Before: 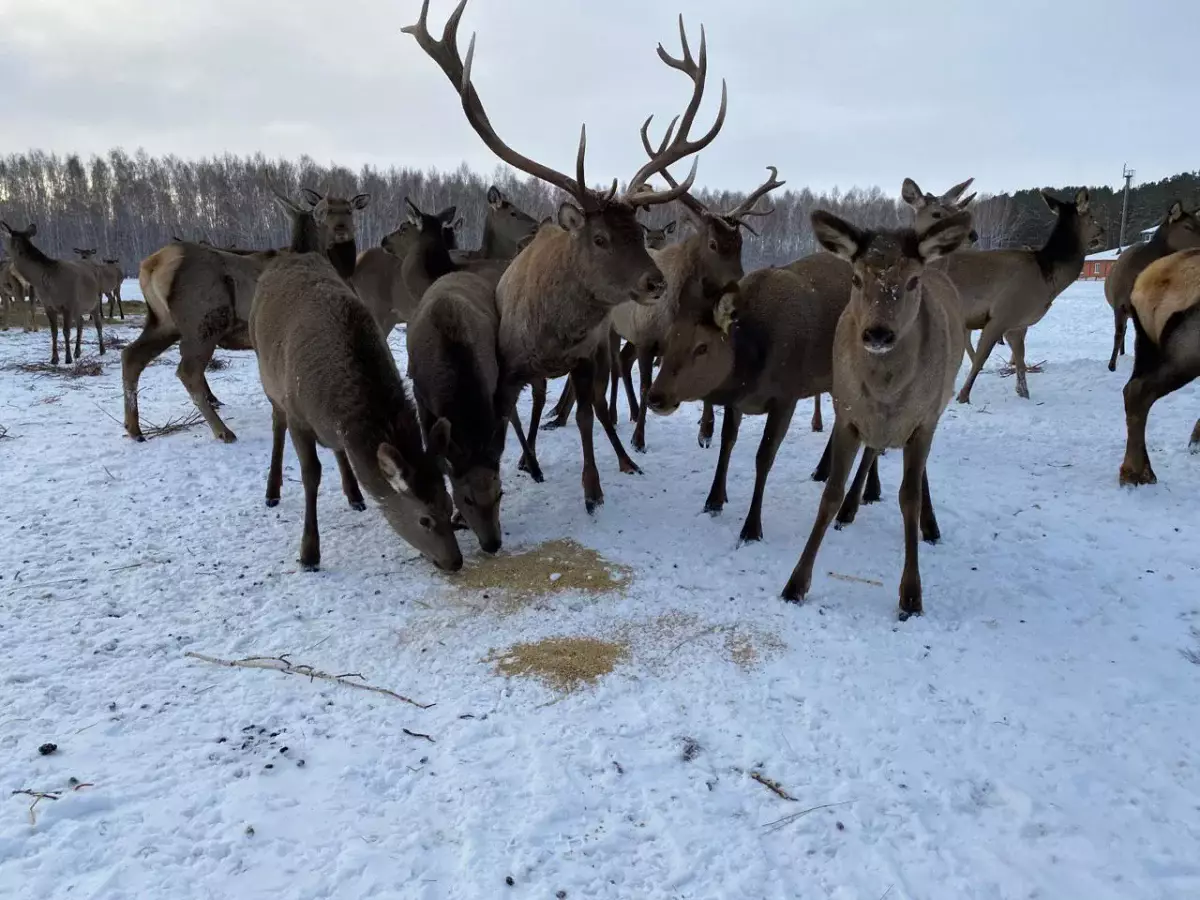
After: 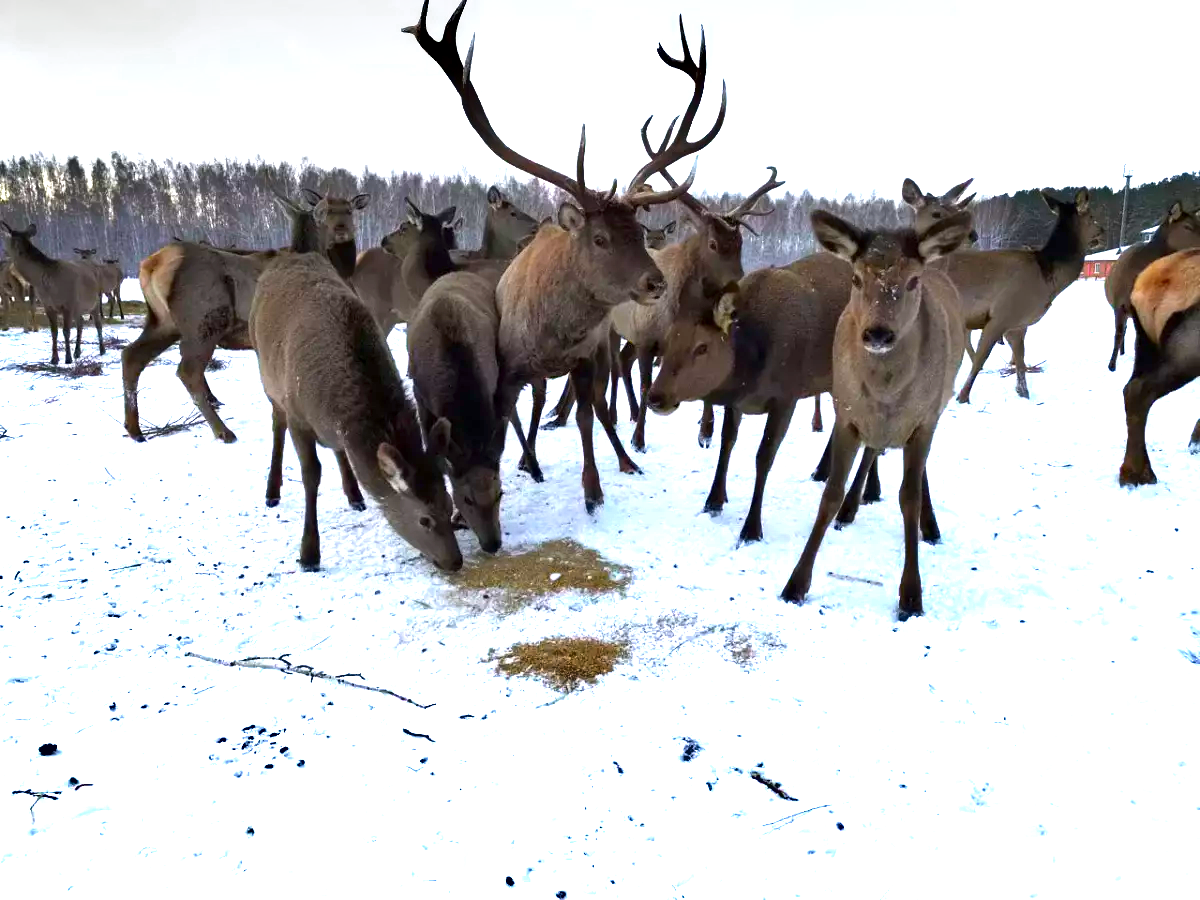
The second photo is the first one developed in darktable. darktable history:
color zones: curves: ch0 [(0.473, 0.374) (0.742, 0.784)]; ch1 [(0.354, 0.737) (0.742, 0.705)]; ch2 [(0.318, 0.421) (0.758, 0.532)]
exposure: exposure 1.093 EV, compensate exposure bias true, compensate highlight preservation false
shadows and highlights: shadows 61.13, soften with gaussian
